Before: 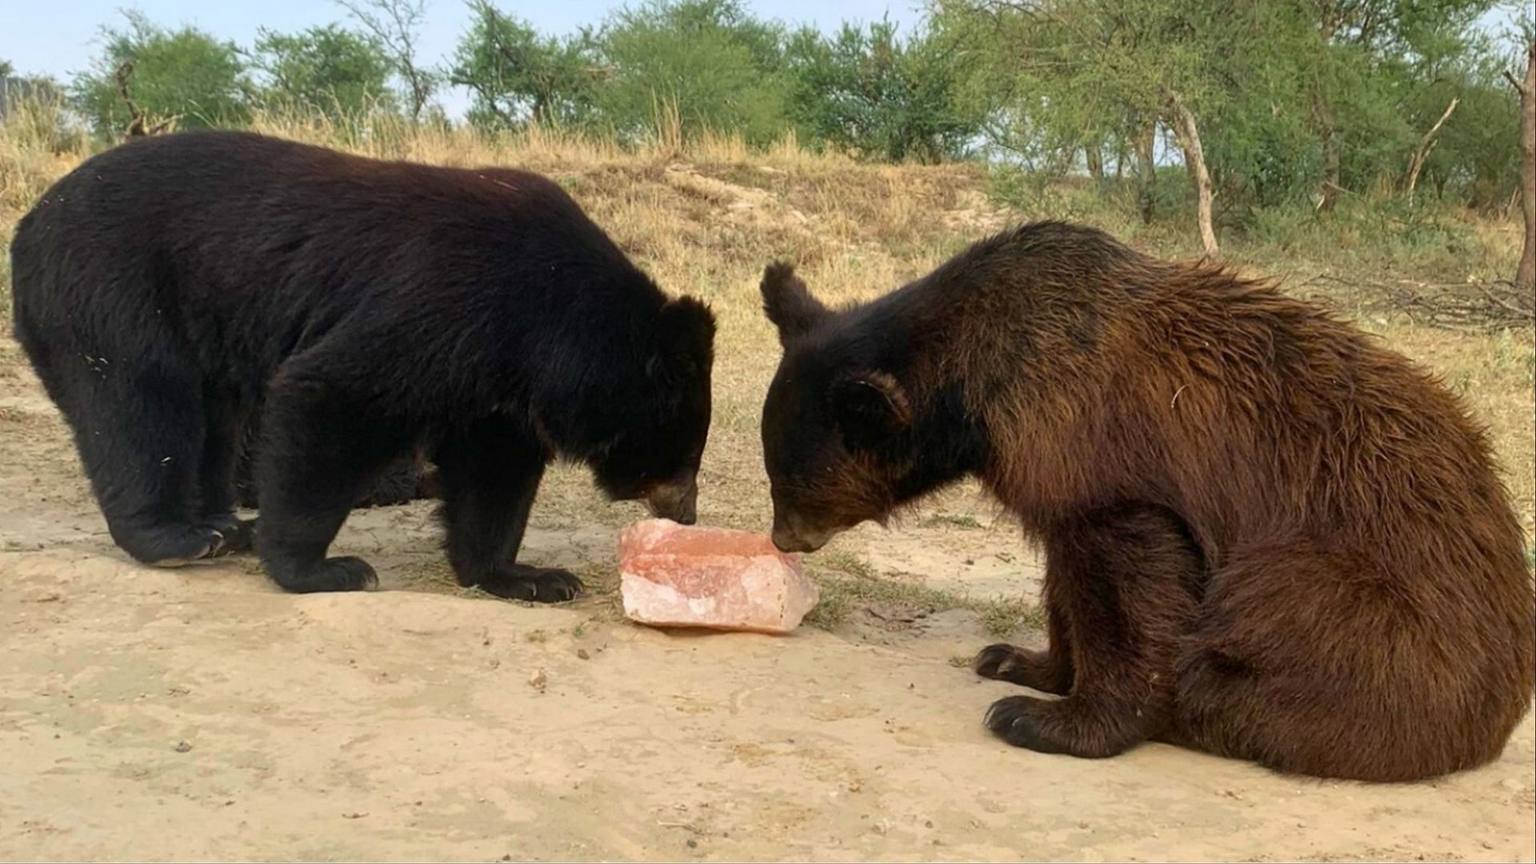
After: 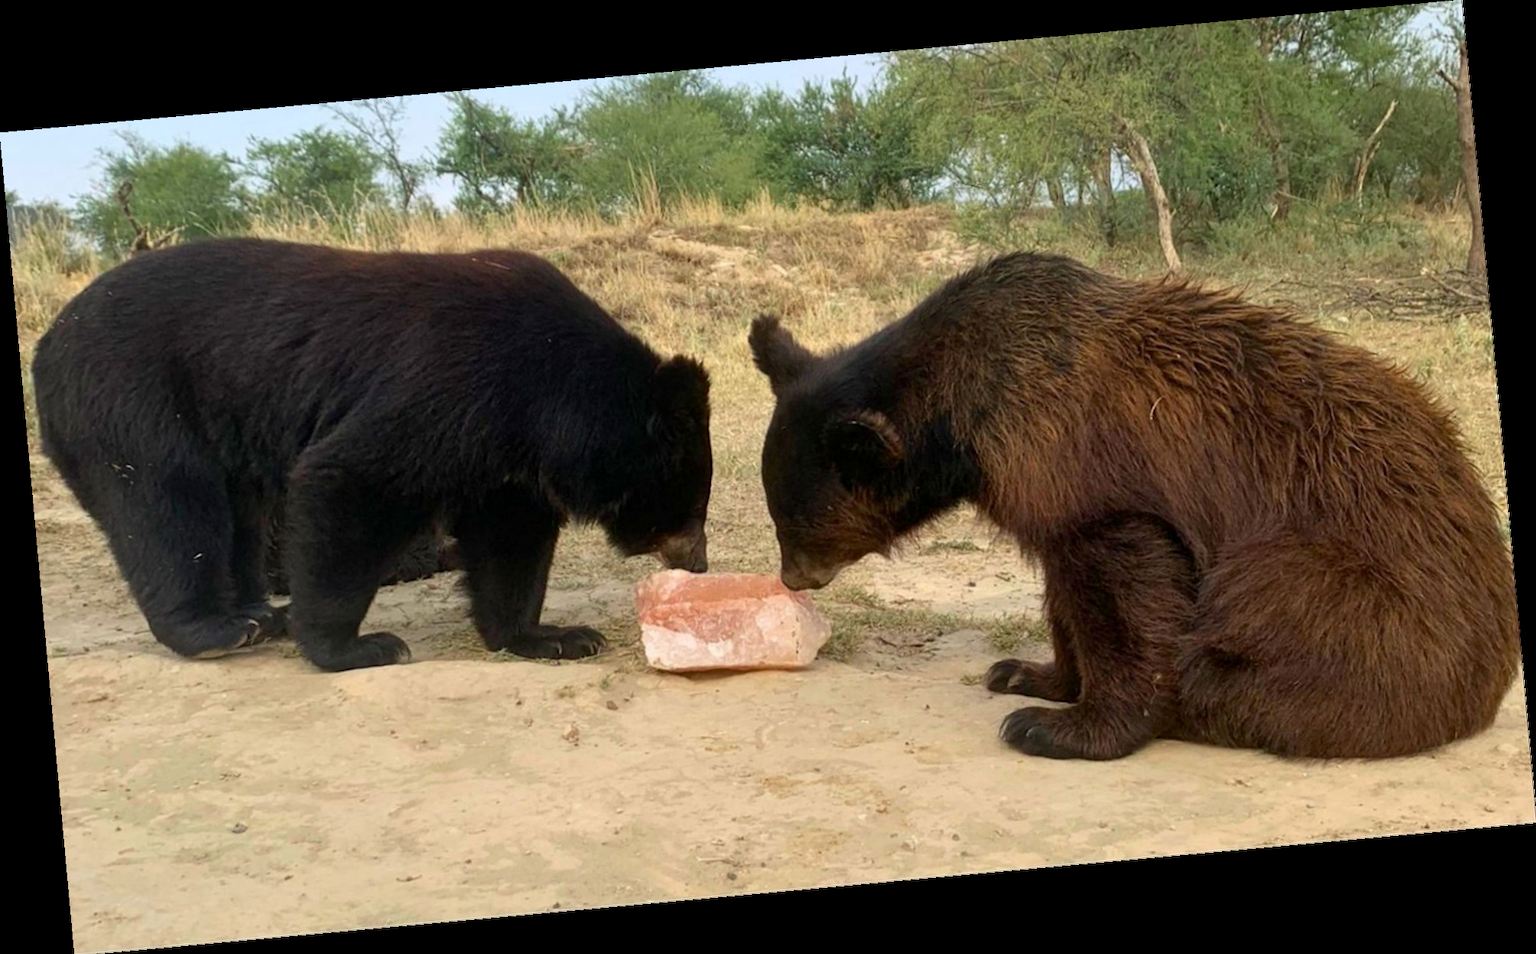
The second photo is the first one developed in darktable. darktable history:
tone equalizer: on, module defaults
exposure: black level correction 0.001, compensate highlight preservation false
rotate and perspective: rotation -5.2°, automatic cropping off
